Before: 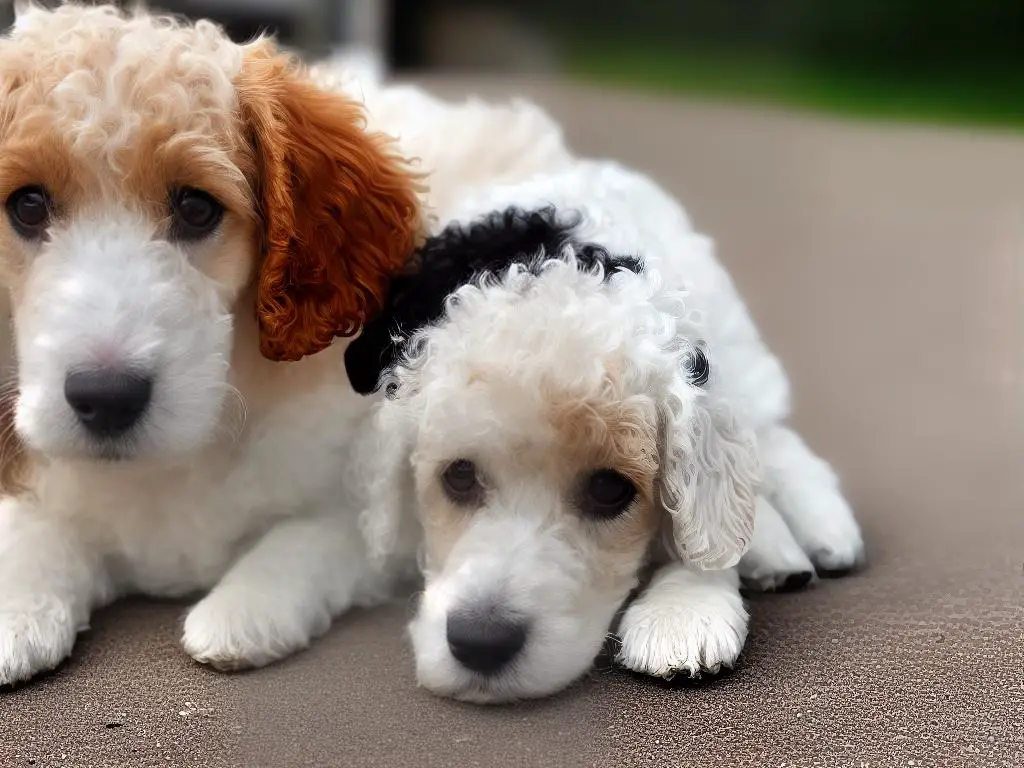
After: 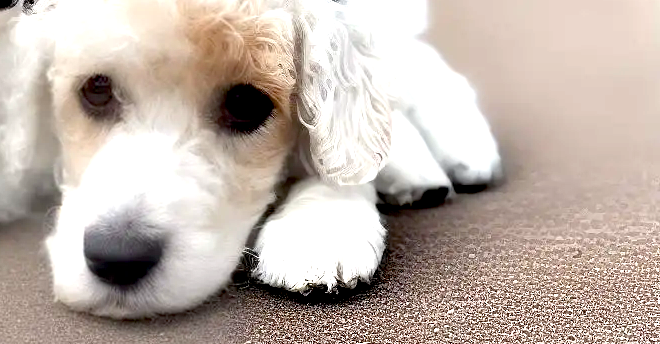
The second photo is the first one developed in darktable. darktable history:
crop and rotate: left 35.509%, top 50.238%, bottom 4.934%
exposure: black level correction 0.01, exposure 1 EV, compensate highlight preservation false
